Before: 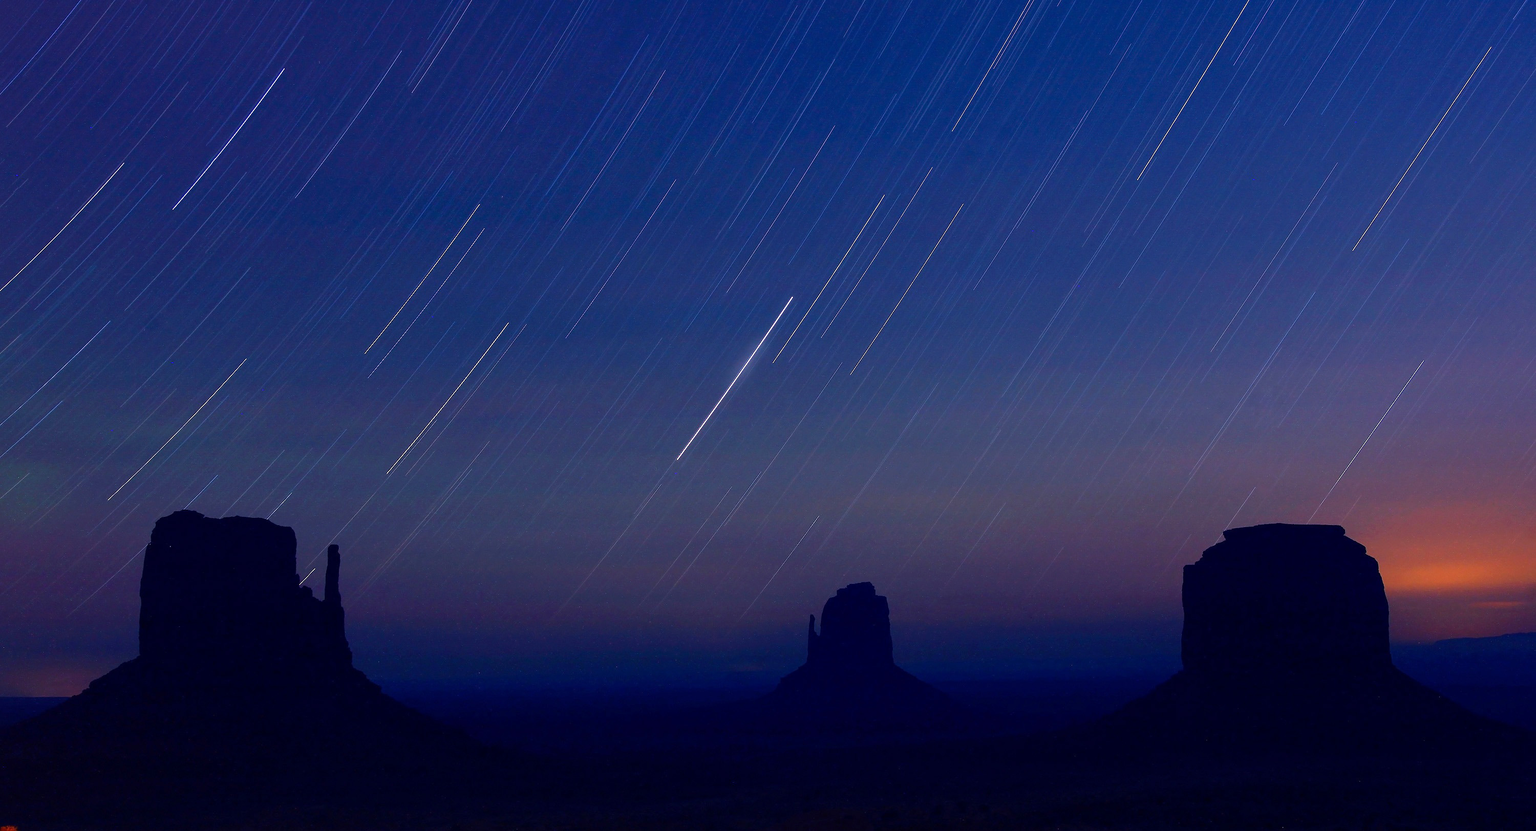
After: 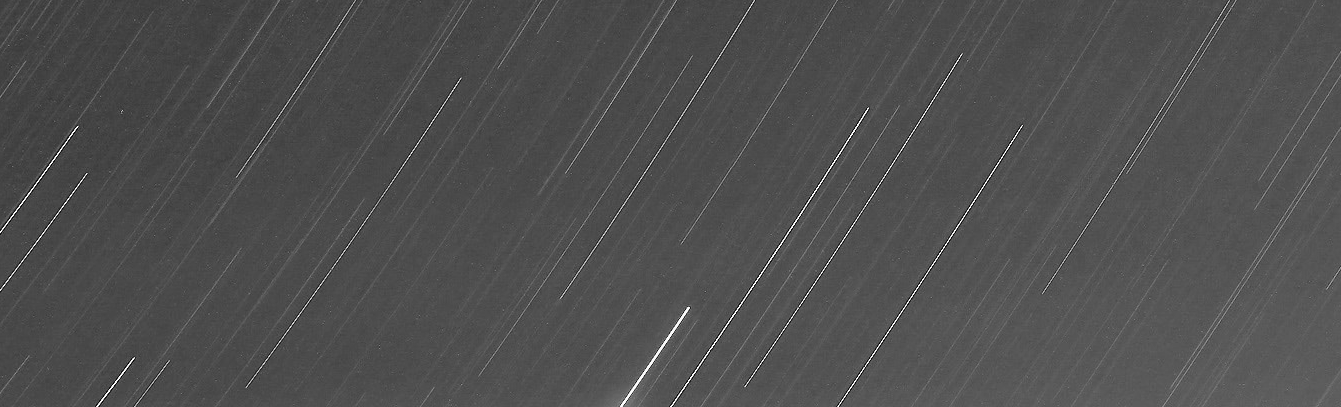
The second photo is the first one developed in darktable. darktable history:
crop: left 28.64%, top 16.832%, right 26.637%, bottom 58.055%
shadows and highlights: shadows 20.91, highlights -35.45, soften with gaussian
contrast brightness saturation: contrast 0.14, brightness 0.21
monochrome: on, module defaults
